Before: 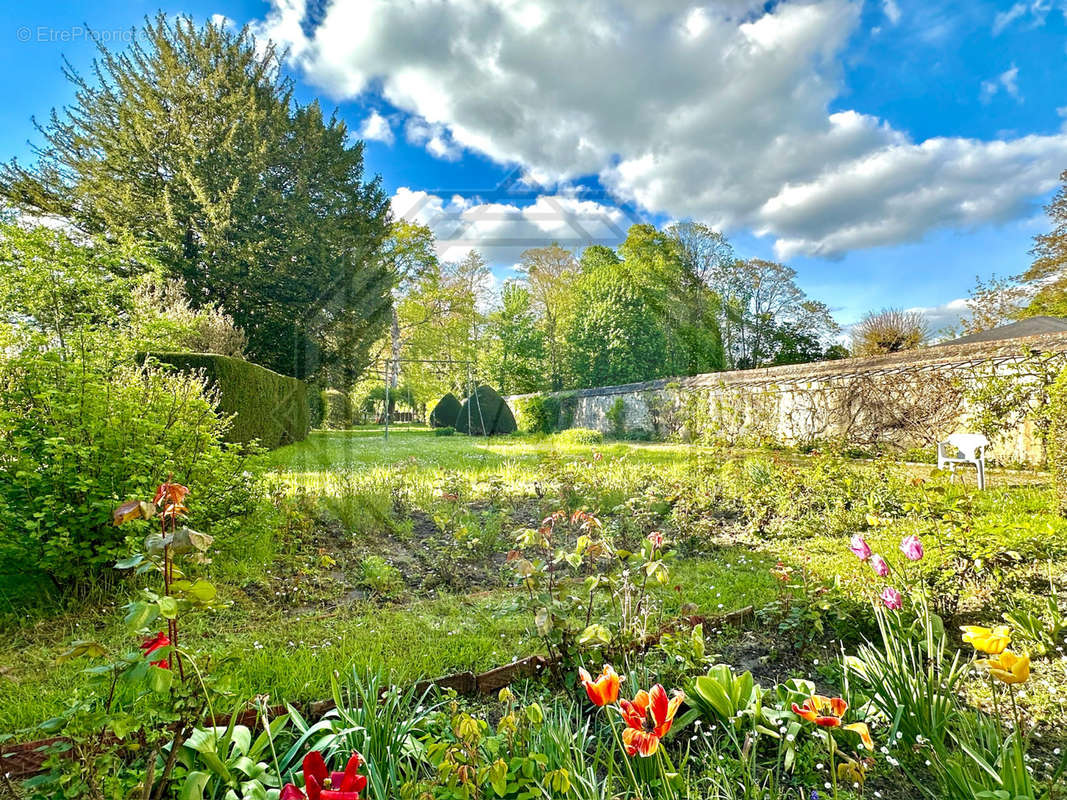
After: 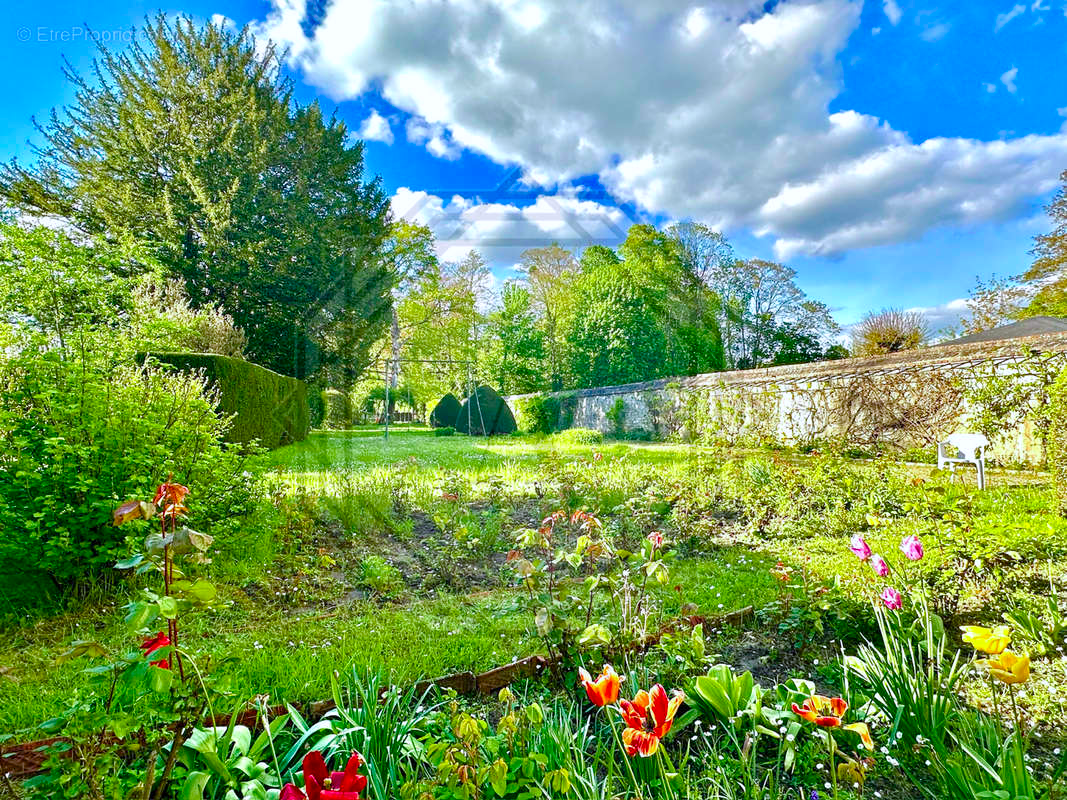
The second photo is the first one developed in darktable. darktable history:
color calibration: output R [0.948, 0.091, -0.04, 0], output G [-0.3, 1.384, -0.085, 0], output B [-0.108, 0.061, 1.08, 0], illuminant as shot in camera, x 0.358, y 0.373, temperature 4628.91 K
color balance rgb: highlights gain › chroma 0.289%, highlights gain › hue 331.75°, perceptual saturation grading › global saturation 20%, perceptual saturation grading › highlights -24.715%, perceptual saturation grading › shadows 24.188%, global vibrance 20%
